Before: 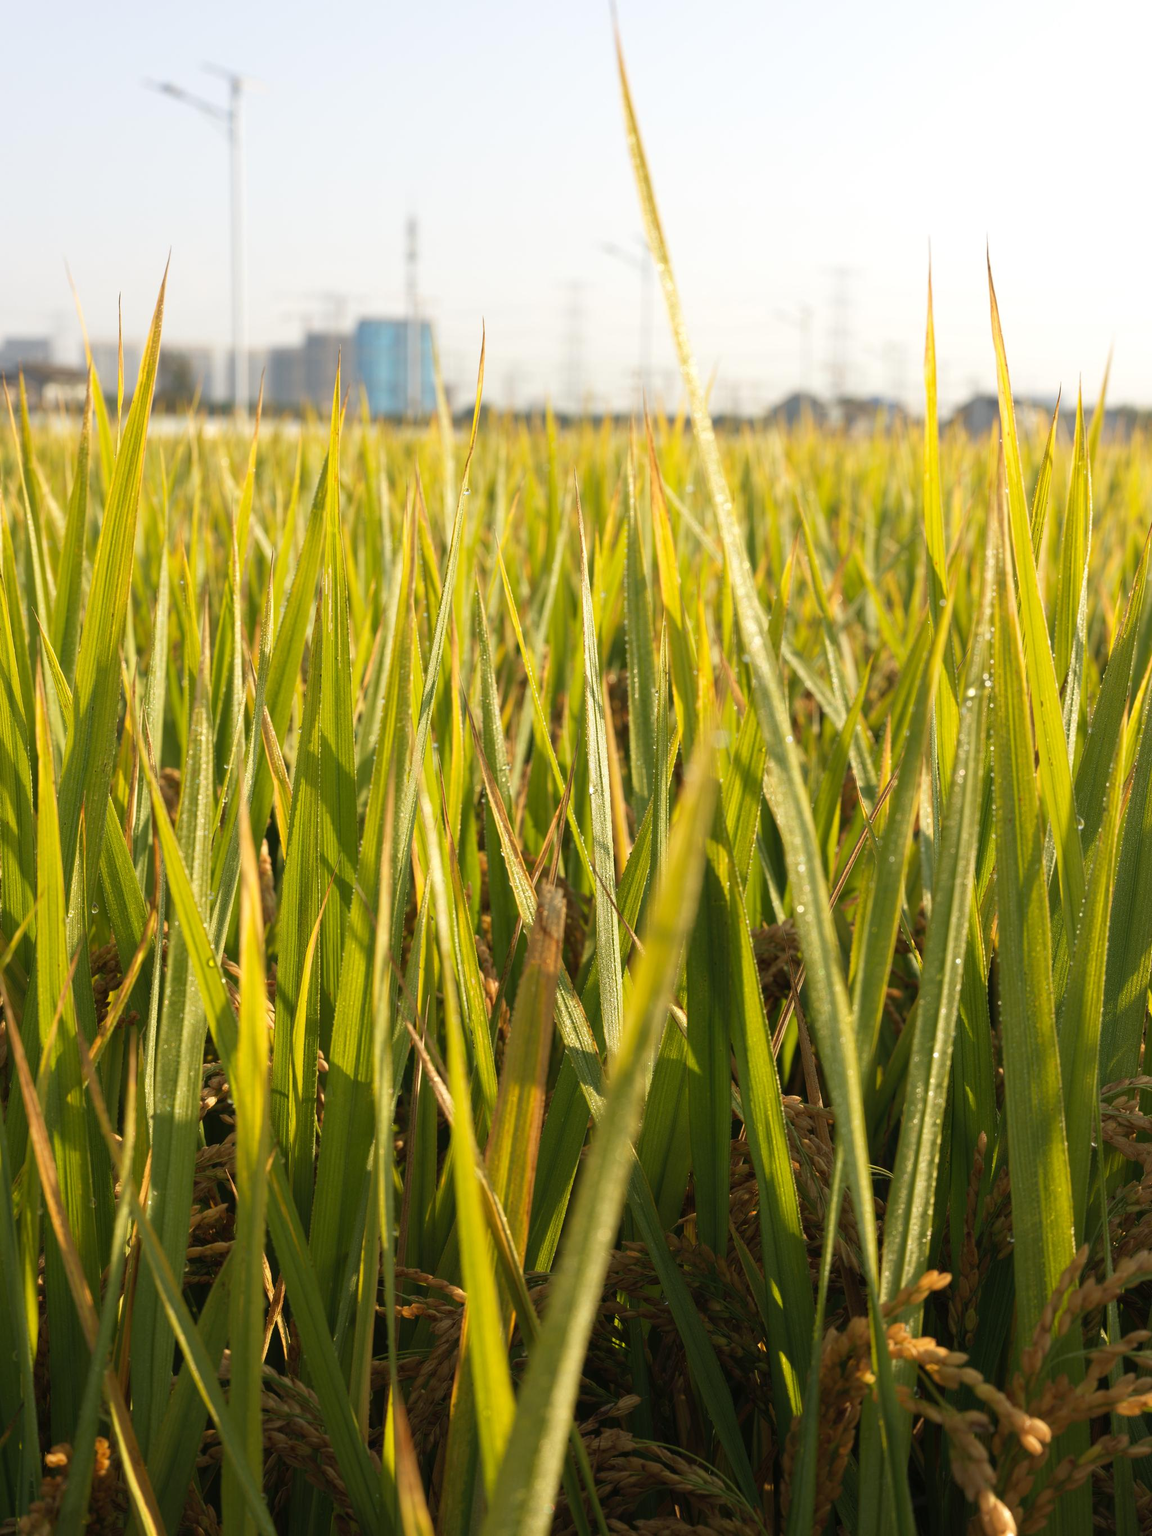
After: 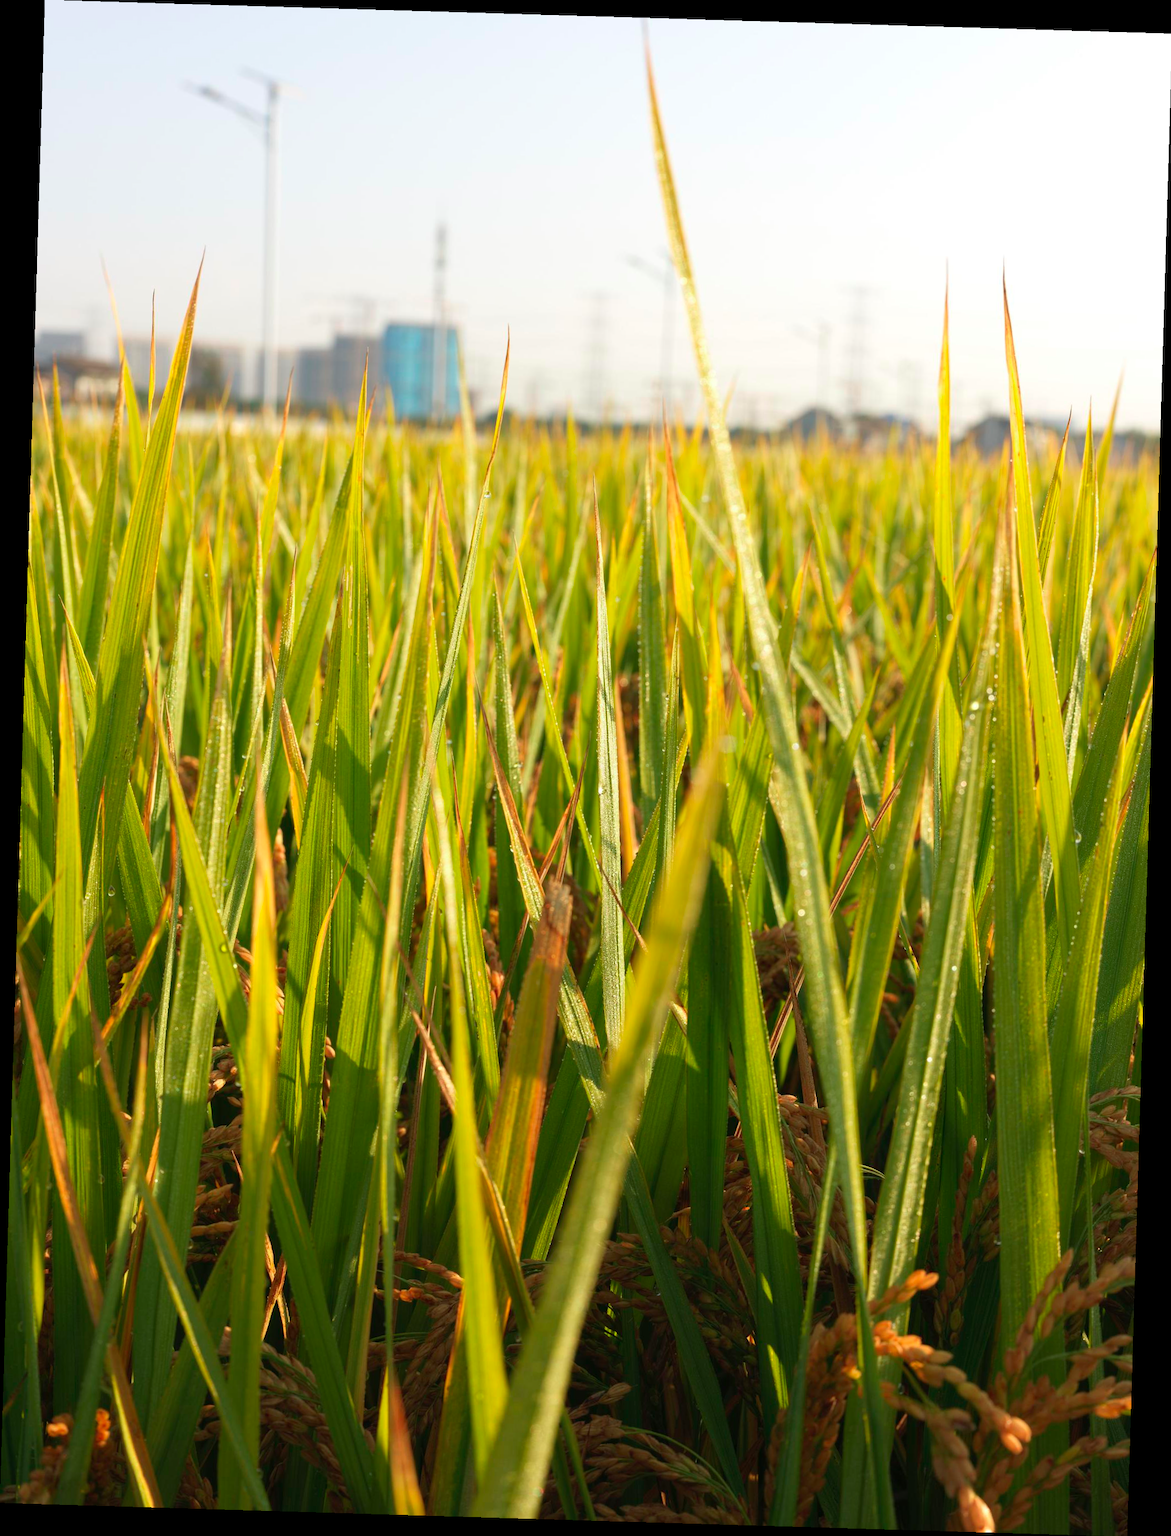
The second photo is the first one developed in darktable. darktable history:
color contrast: green-magenta contrast 1.73, blue-yellow contrast 1.15
rotate and perspective: rotation 1.72°, automatic cropping off
